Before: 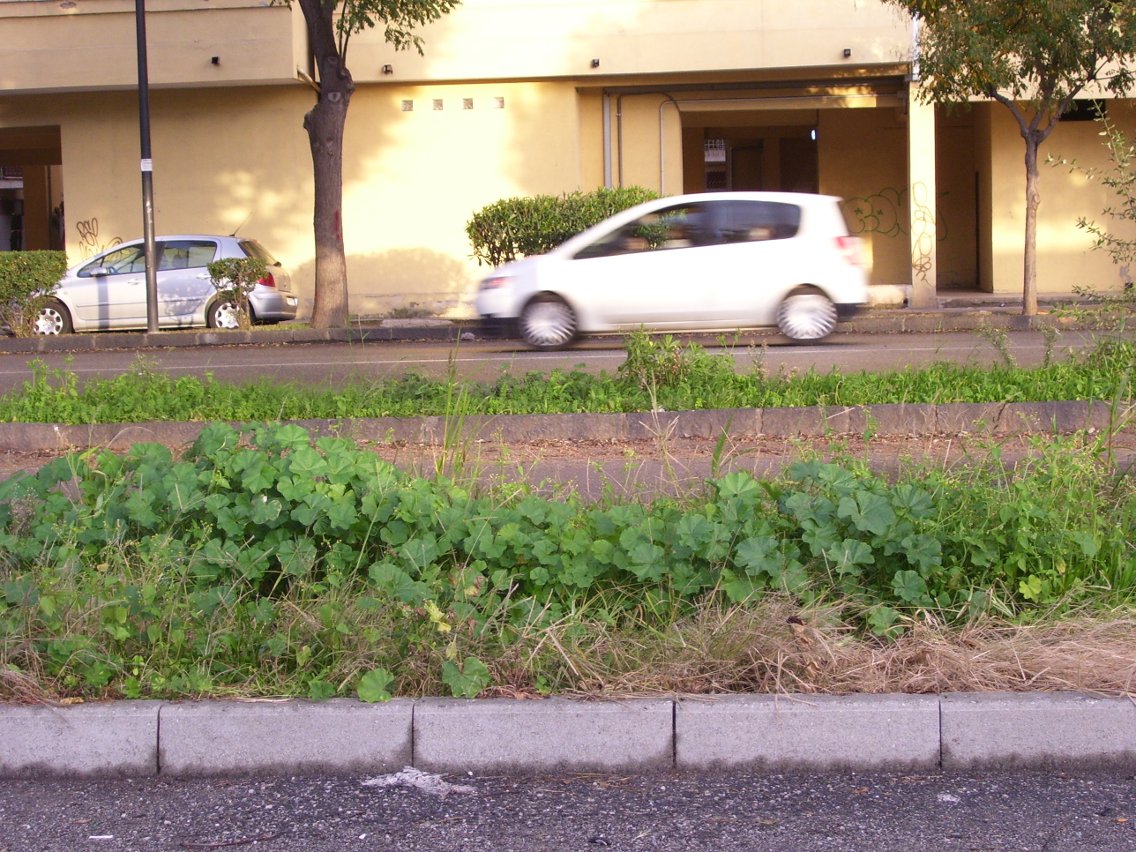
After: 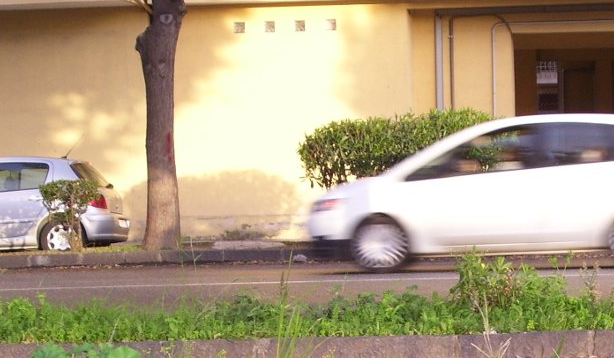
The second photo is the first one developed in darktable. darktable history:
base curve: curves: ch0 [(0, 0) (0.283, 0.295) (1, 1)]
crop: left 14.874%, top 9.162%, right 31.068%, bottom 48.721%
